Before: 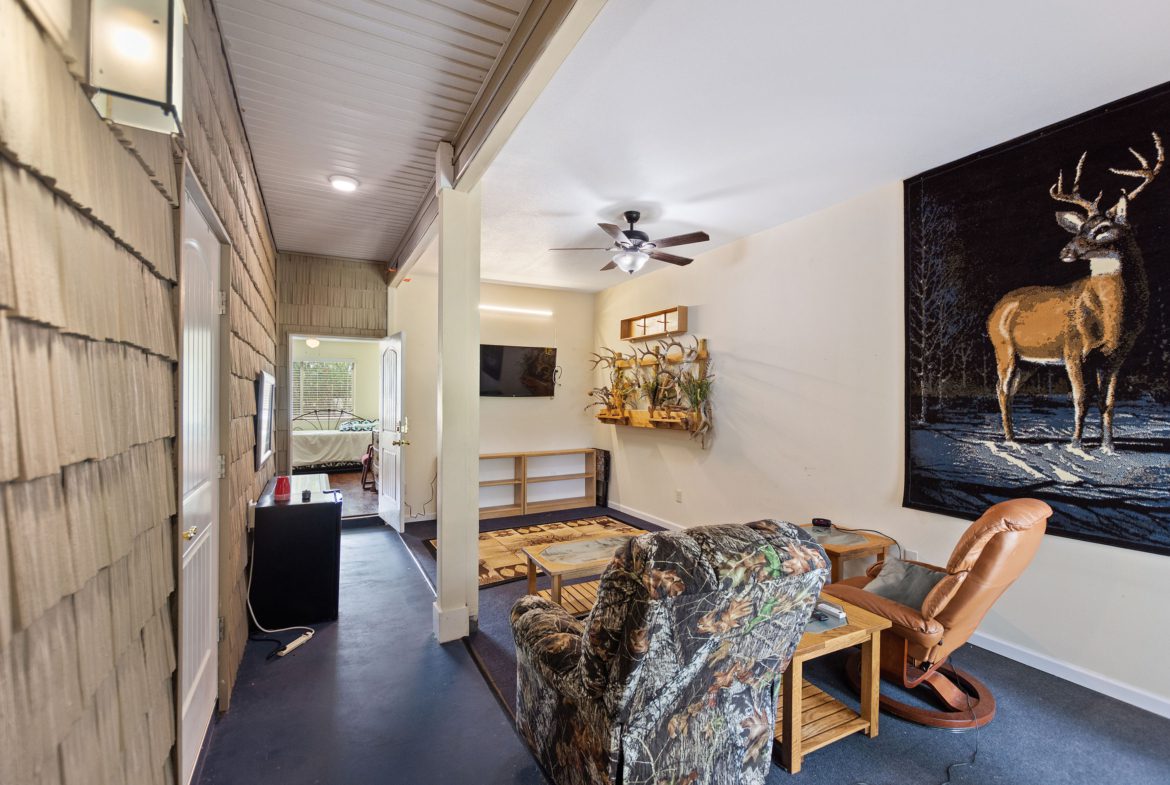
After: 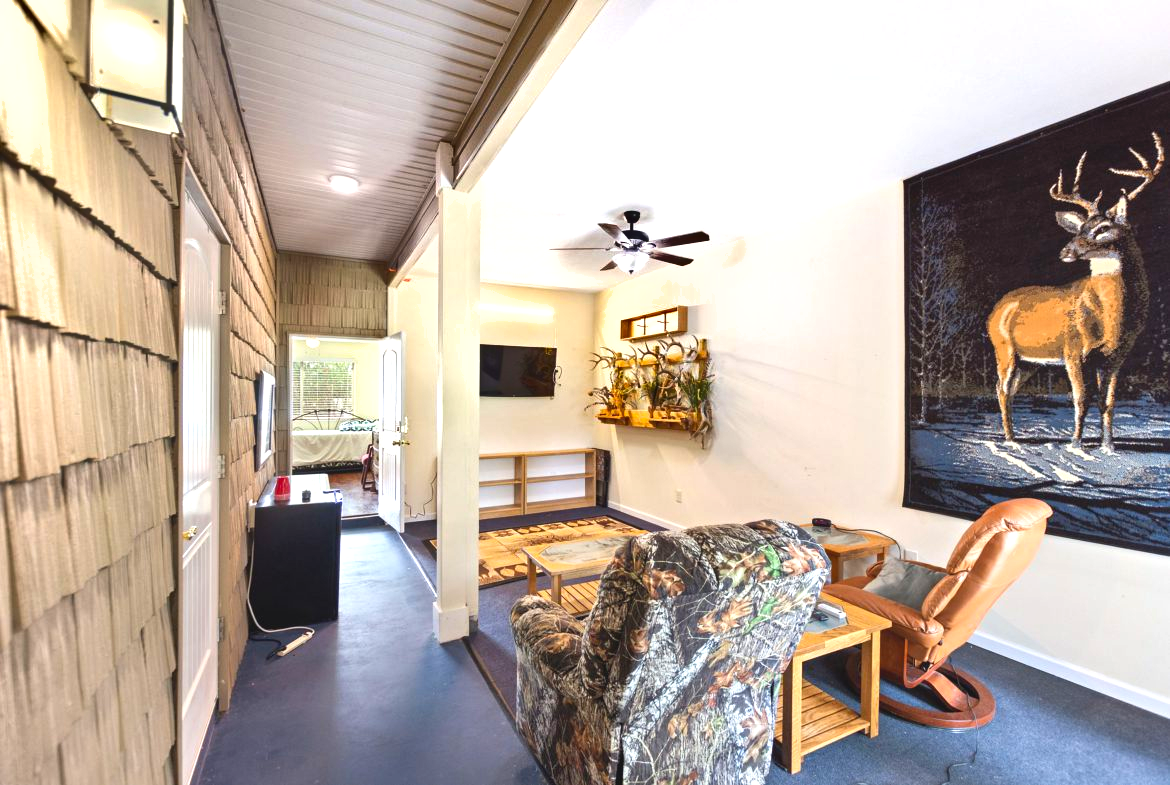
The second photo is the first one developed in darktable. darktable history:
shadows and highlights: shadows color adjustment 97.66%, soften with gaussian
contrast brightness saturation: contrast -0.1, brightness 0.05, saturation 0.08
exposure: exposure 1 EV, compensate highlight preservation false
